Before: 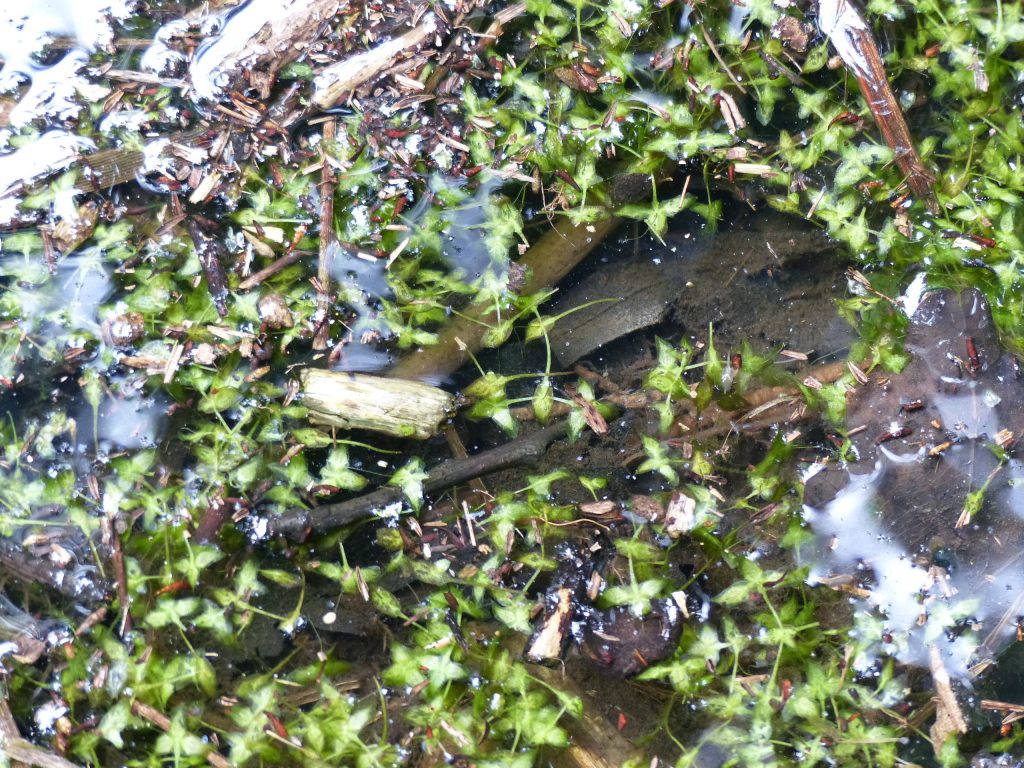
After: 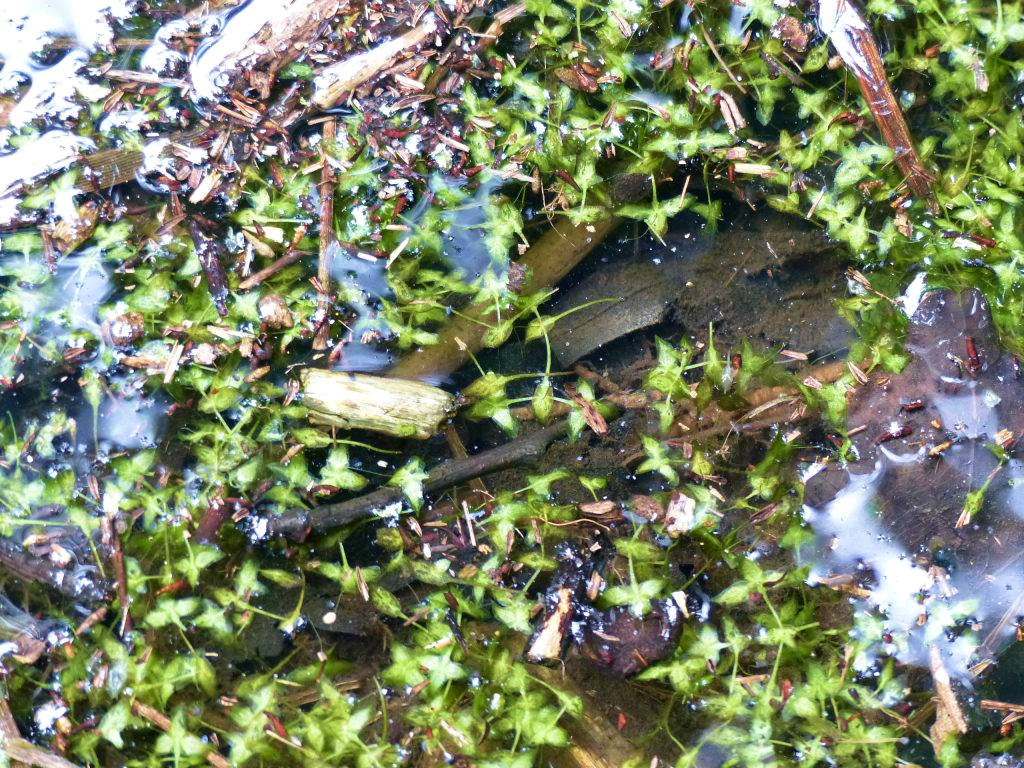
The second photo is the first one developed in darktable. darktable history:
velvia: strength 45%
local contrast: mode bilateral grid, contrast 20, coarseness 50, detail 120%, midtone range 0.2
